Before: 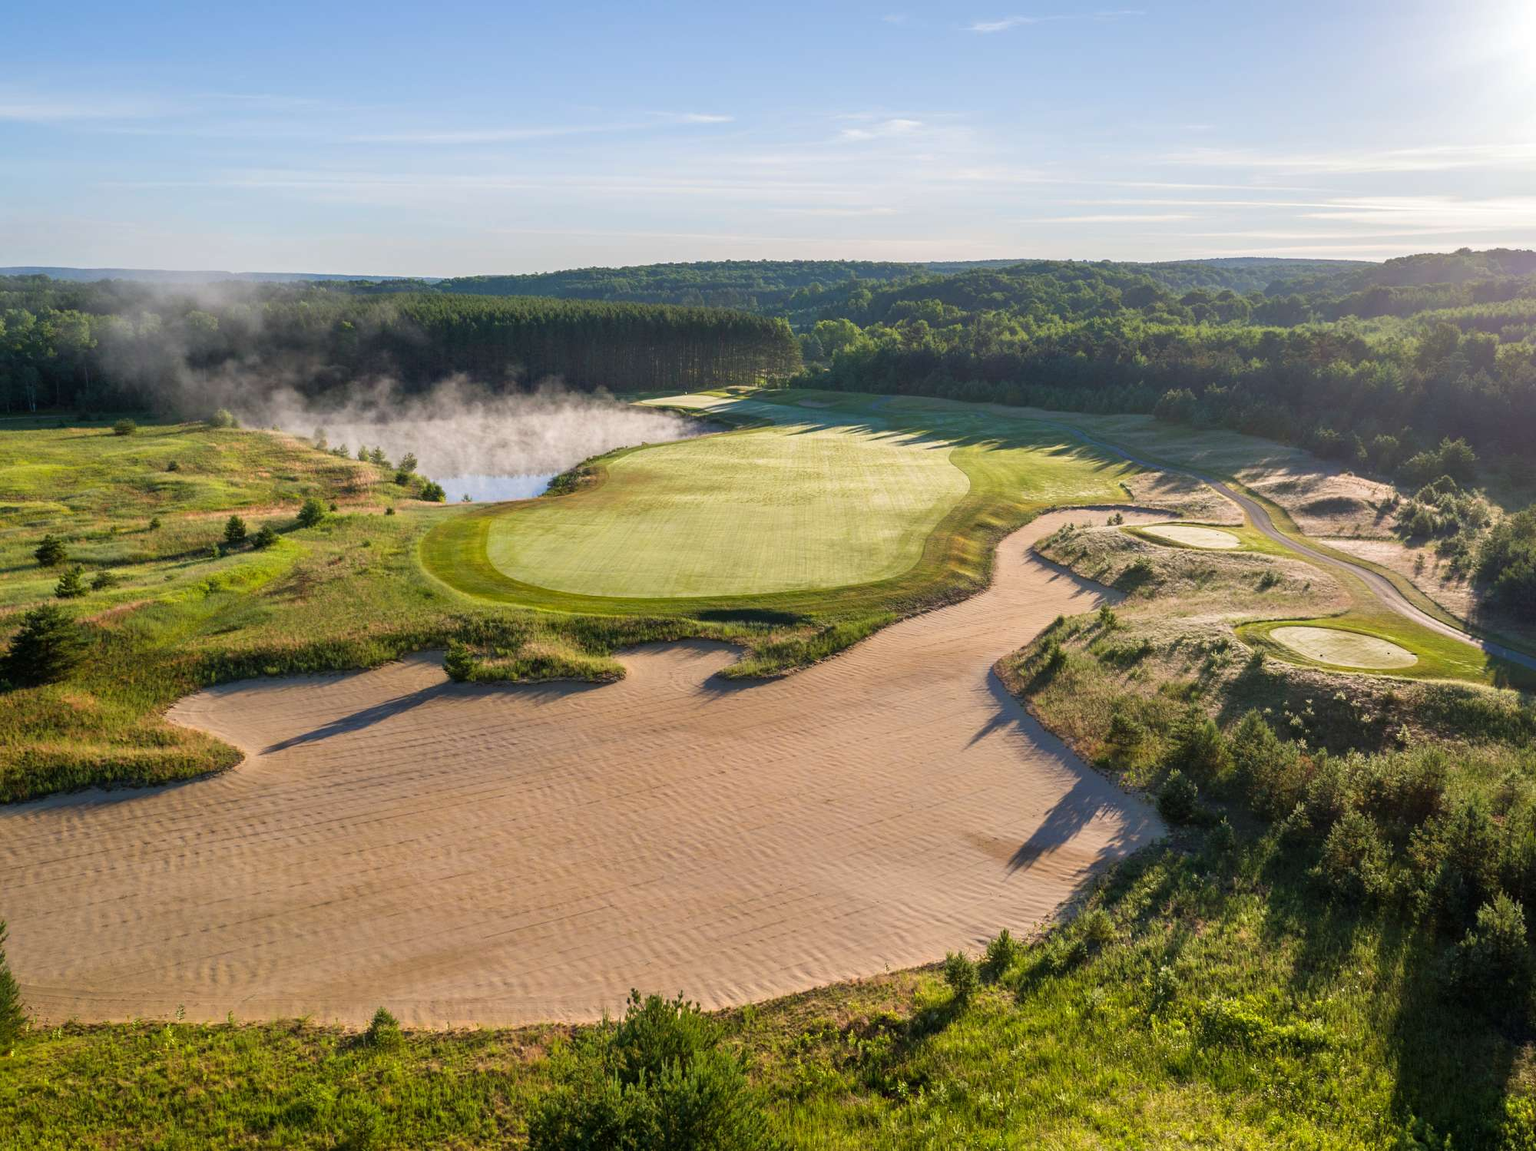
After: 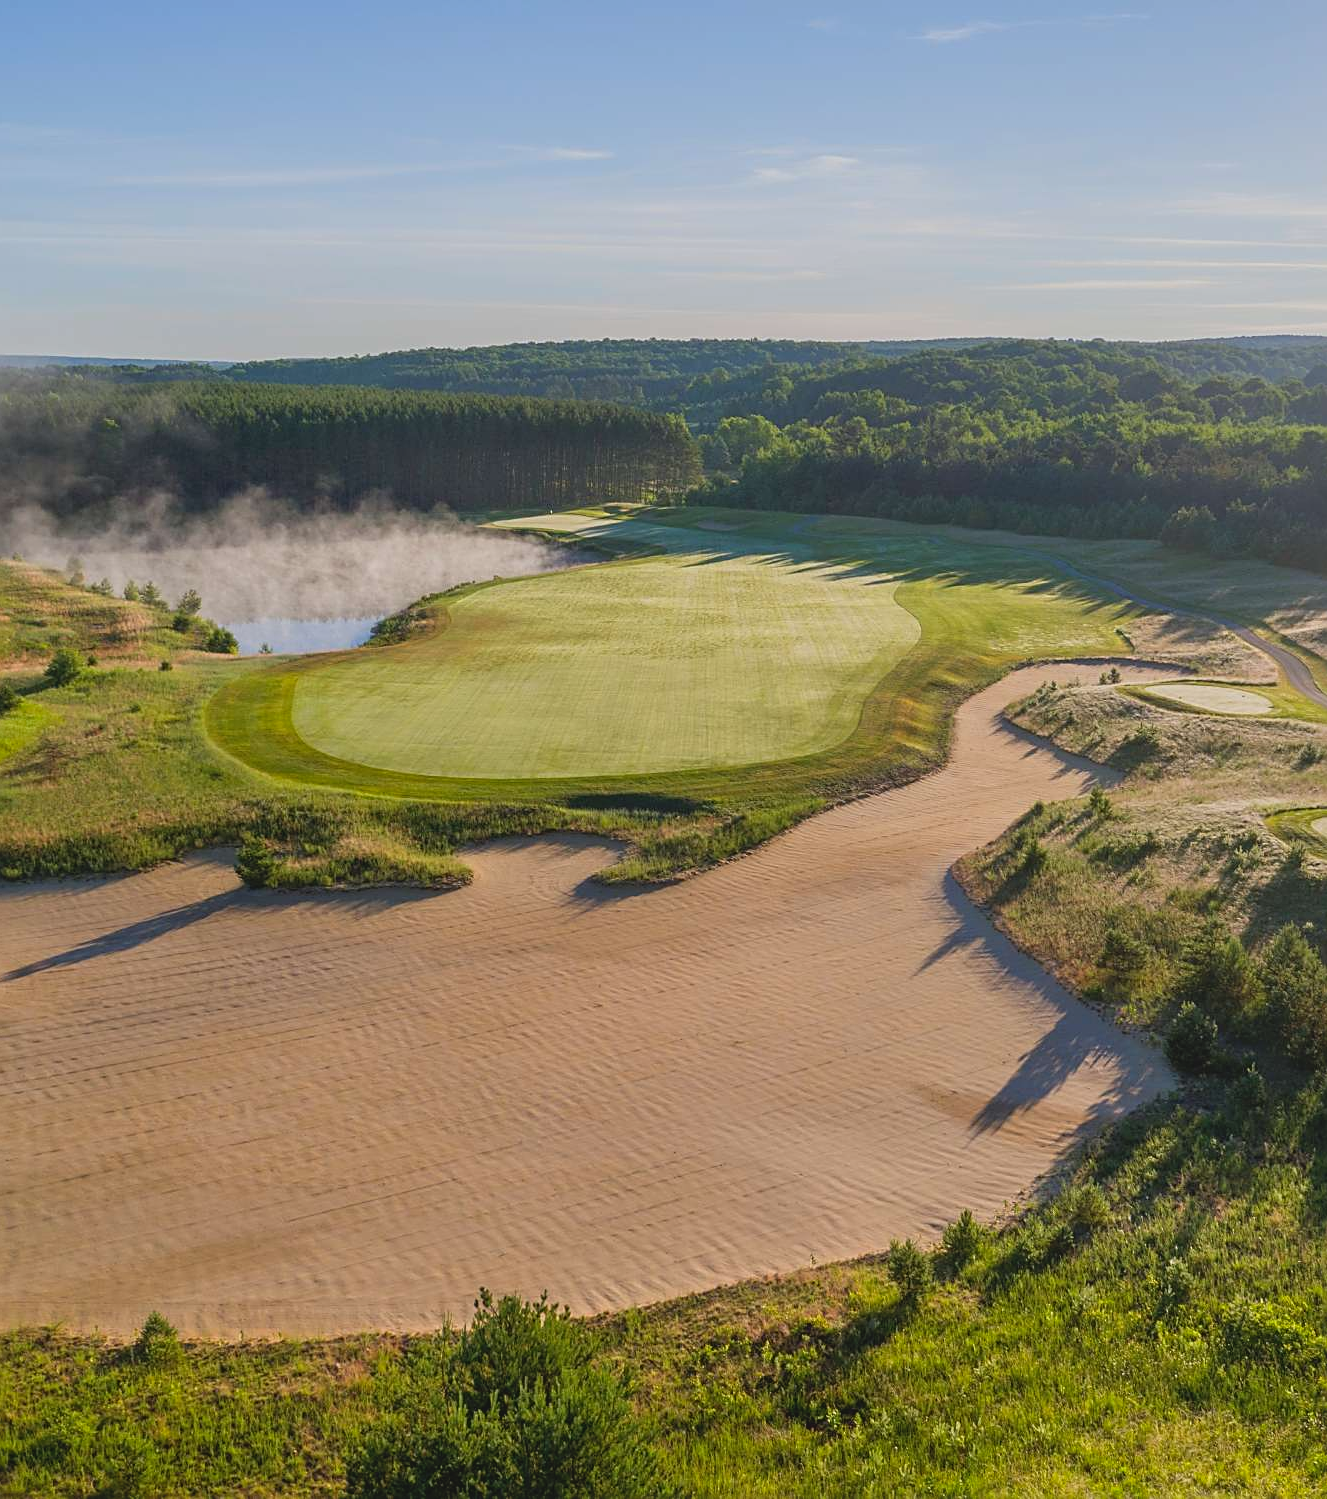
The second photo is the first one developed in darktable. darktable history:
sharpen: on, module defaults
crop: left 17.123%, right 16.488%
contrast brightness saturation: contrast -0.102, brightness 0.048, saturation 0.08
exposure: exposure -0.404 EV, compensate highlight preservation false
